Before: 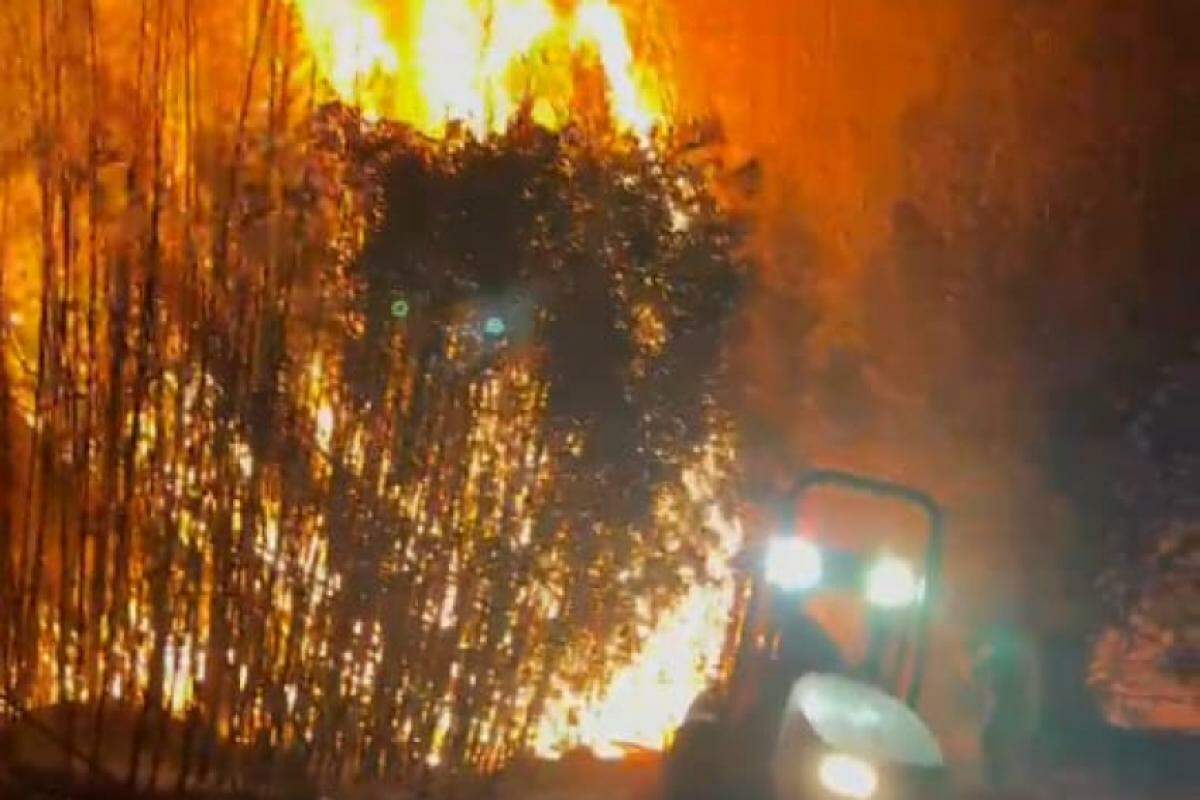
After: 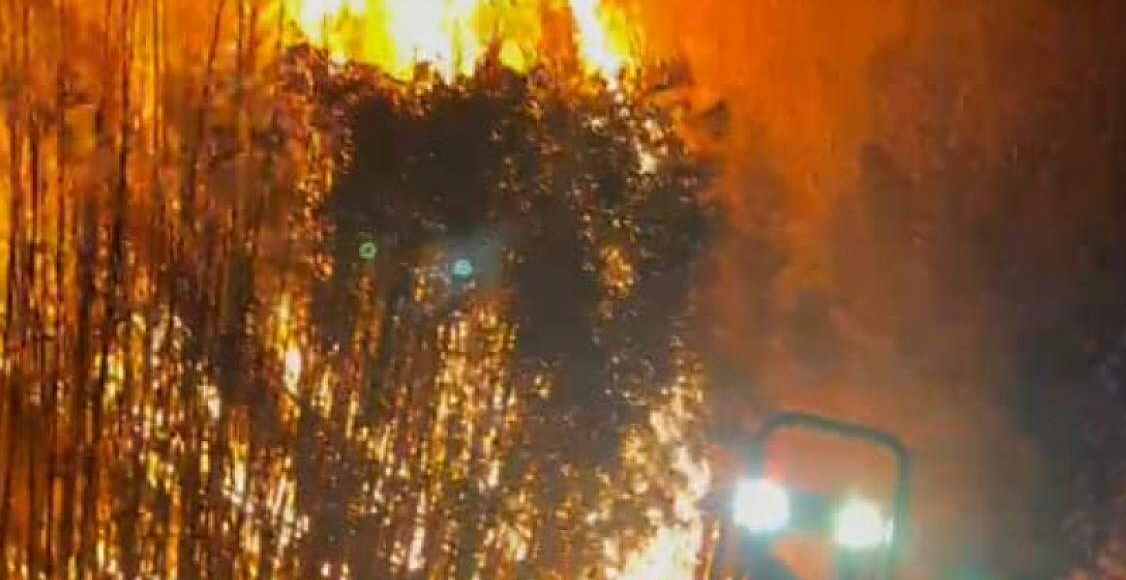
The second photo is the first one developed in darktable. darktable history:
crop: left 2.737%, top 7.287%, right 3.421%, bottom 20.179%
sharpen: amount 0.2
